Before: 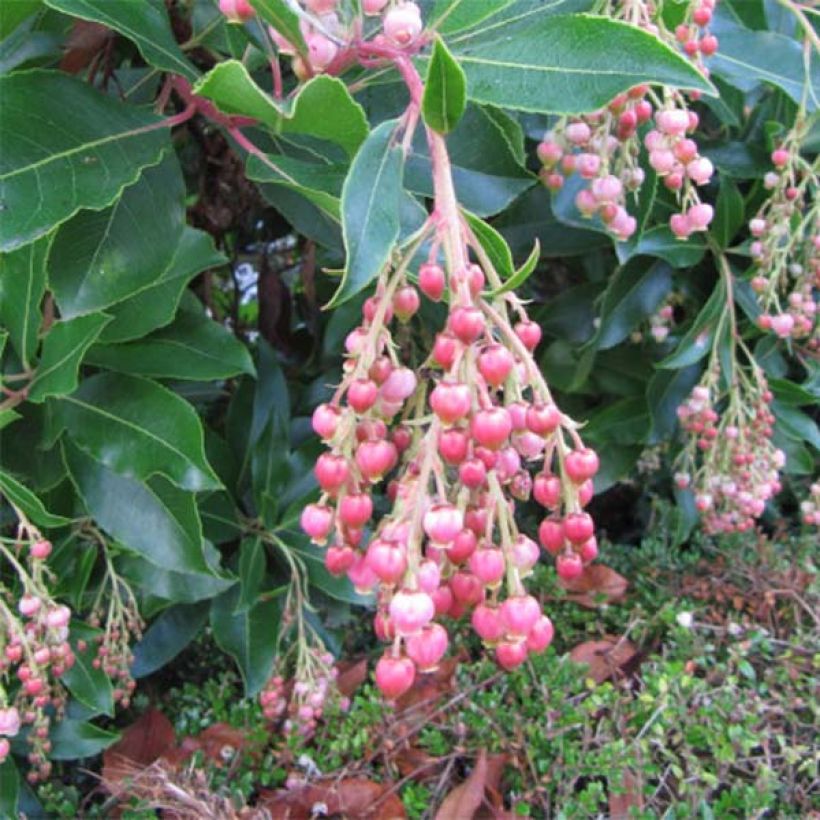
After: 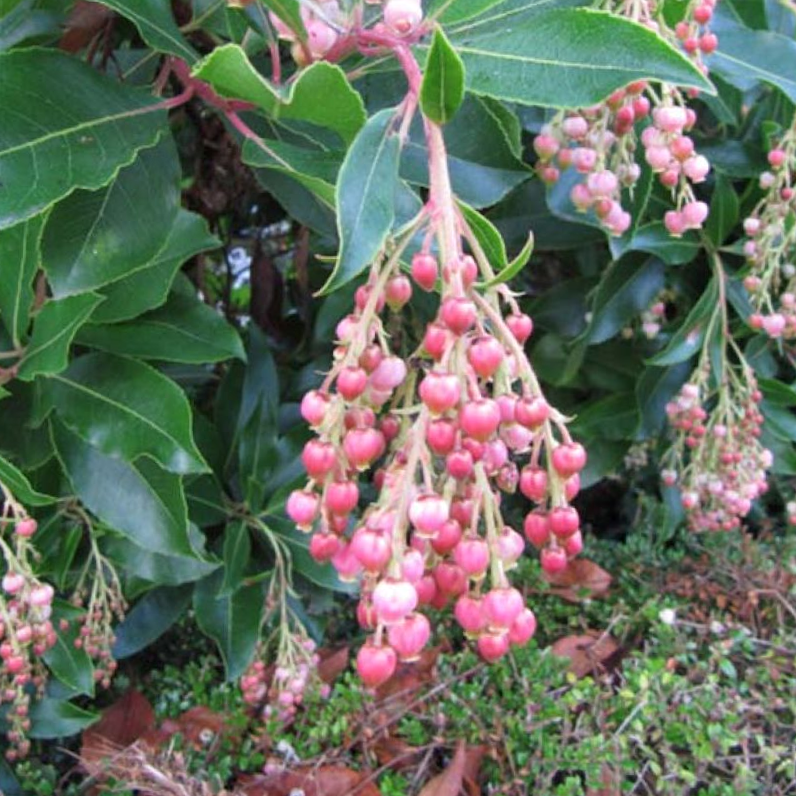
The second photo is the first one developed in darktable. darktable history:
crop and rotate: angle -1.69°
local contrast: mode bilateral grid, contrast 100, coarseness 100, detail 108%, midtone range 0.2
